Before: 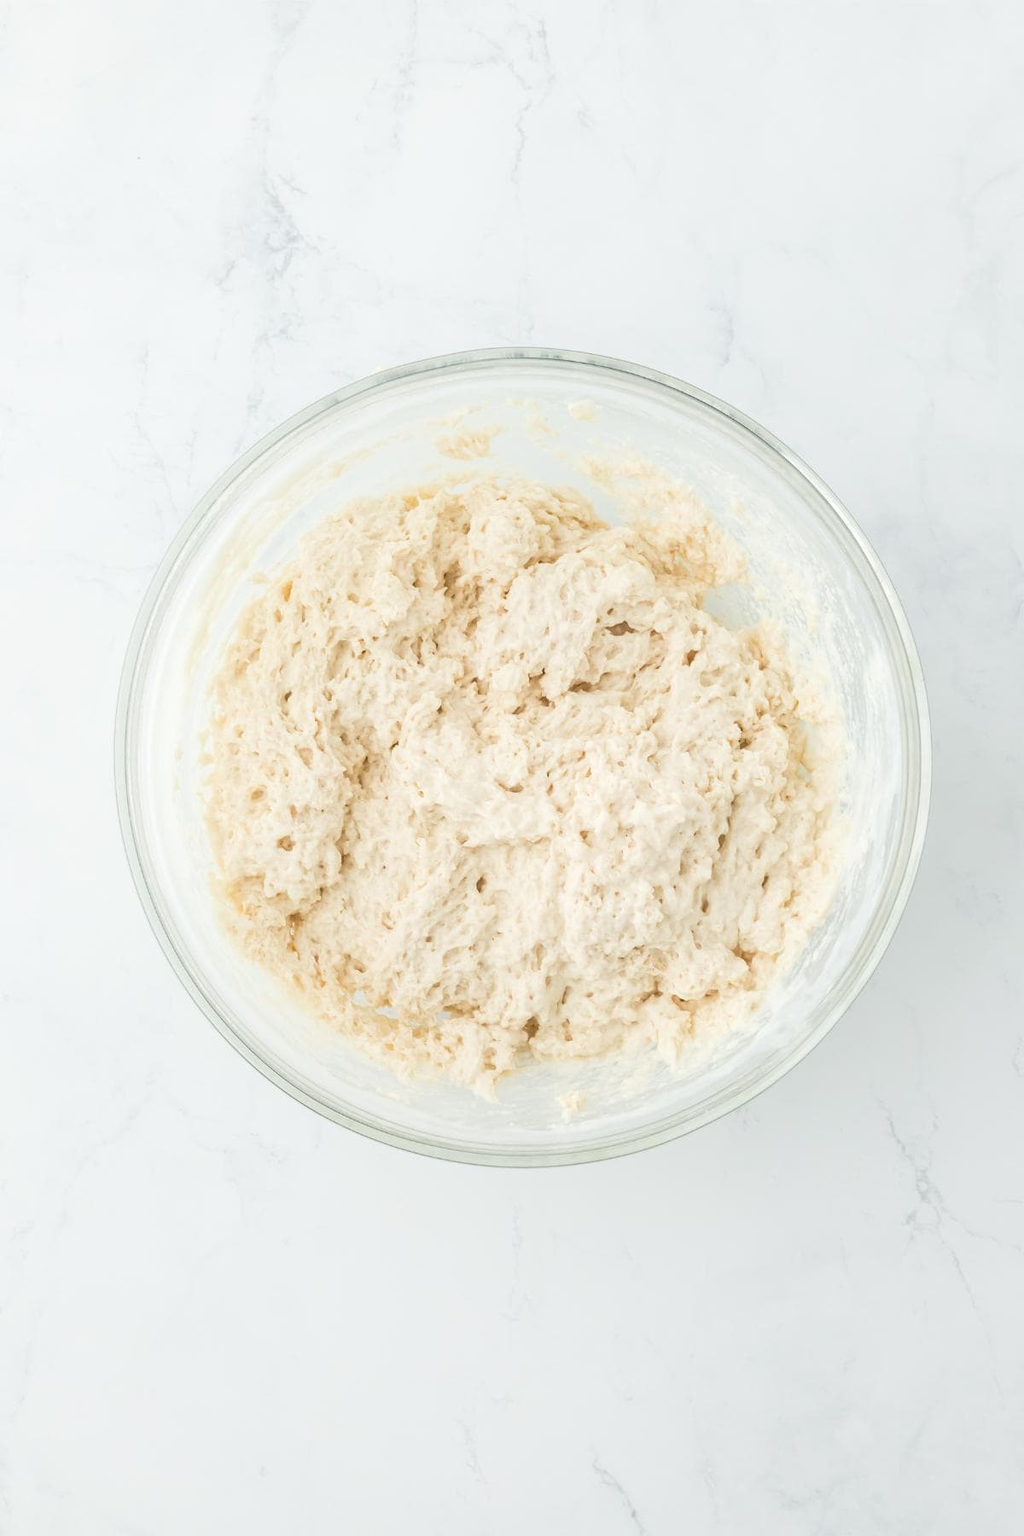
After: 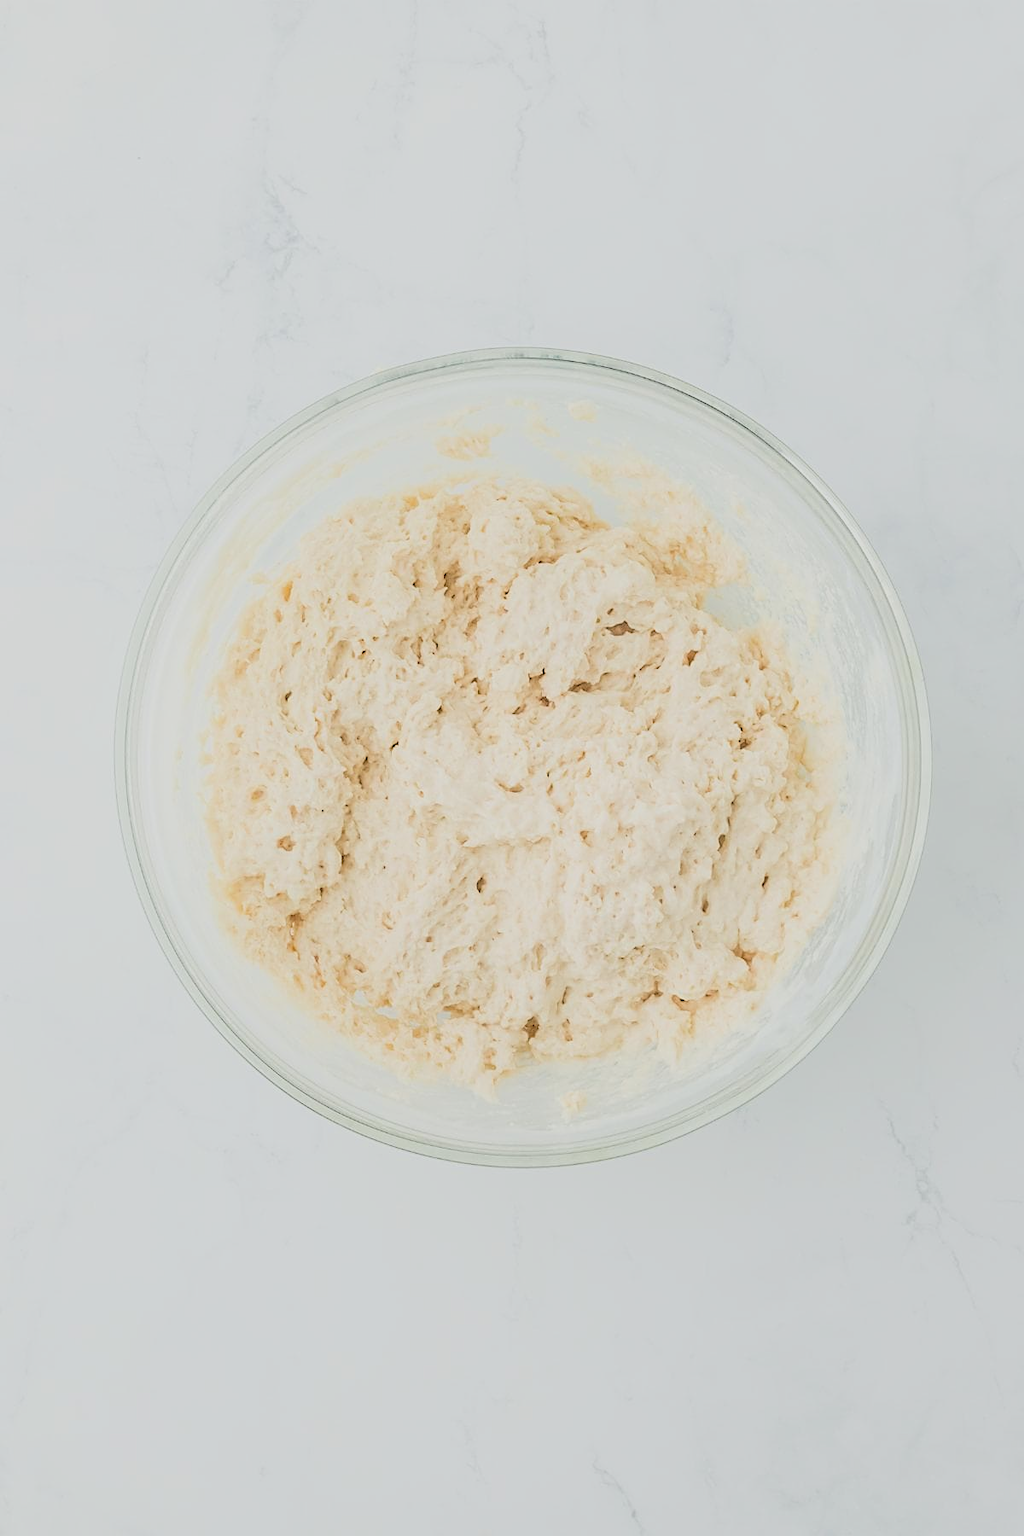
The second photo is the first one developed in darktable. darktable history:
tone equalizer: edges refinement/feathering 500, mask exposure compensation -1.57 EV, preserve details no
filmic rgb: black relative exposure -2.9 EV, white relative exposure 4.56 EV, hardness 1.75, contrast 1.243, color science v6 (2022)
sharpen: on, module defaults
